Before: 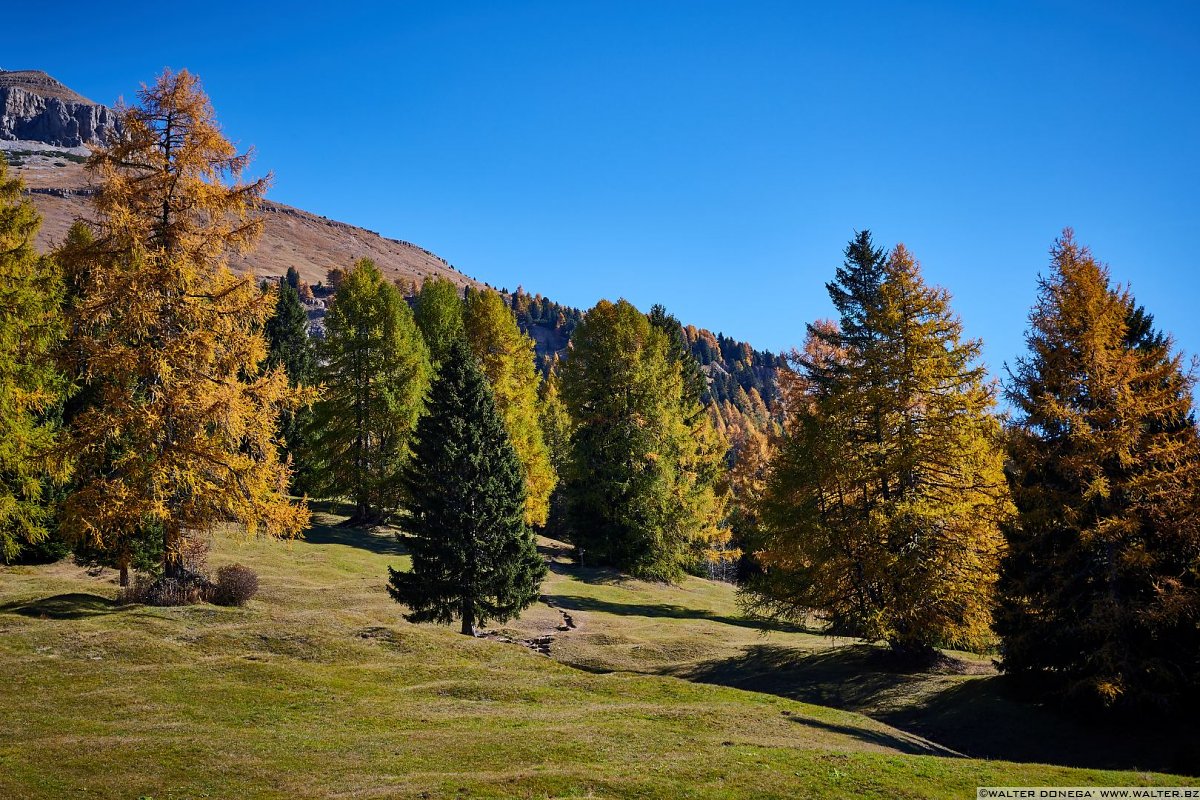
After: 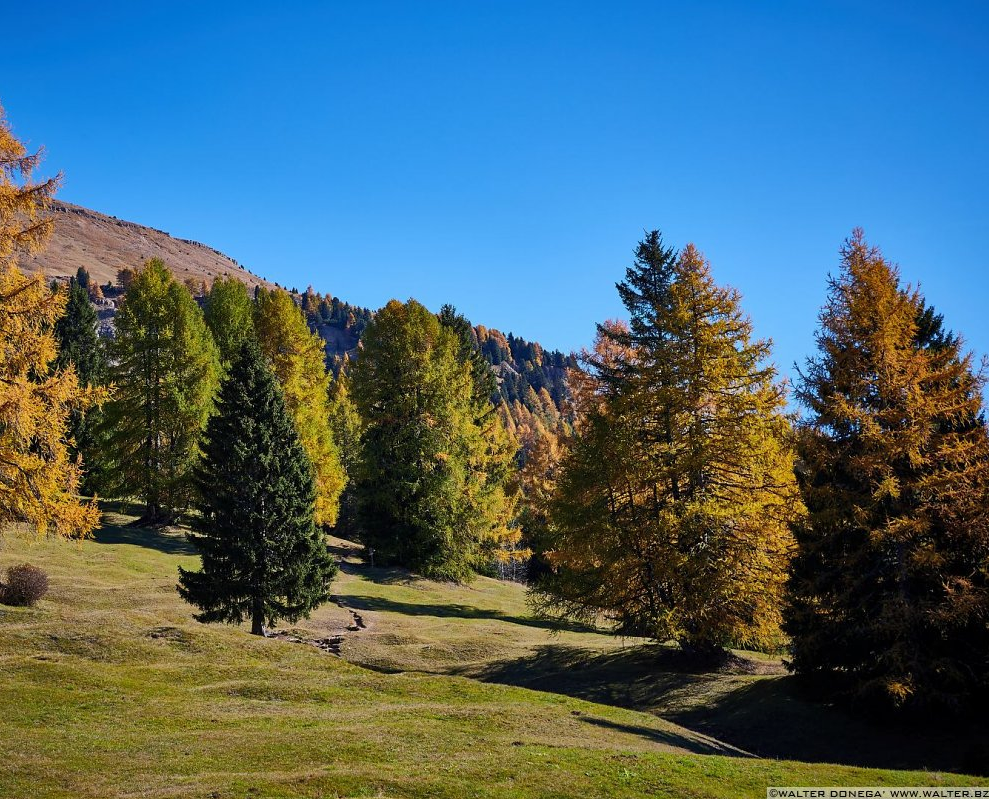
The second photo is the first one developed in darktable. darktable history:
shadows and highlights: shadows 25, highlights -25
crop: left 17.582%, bottom 0.031%
